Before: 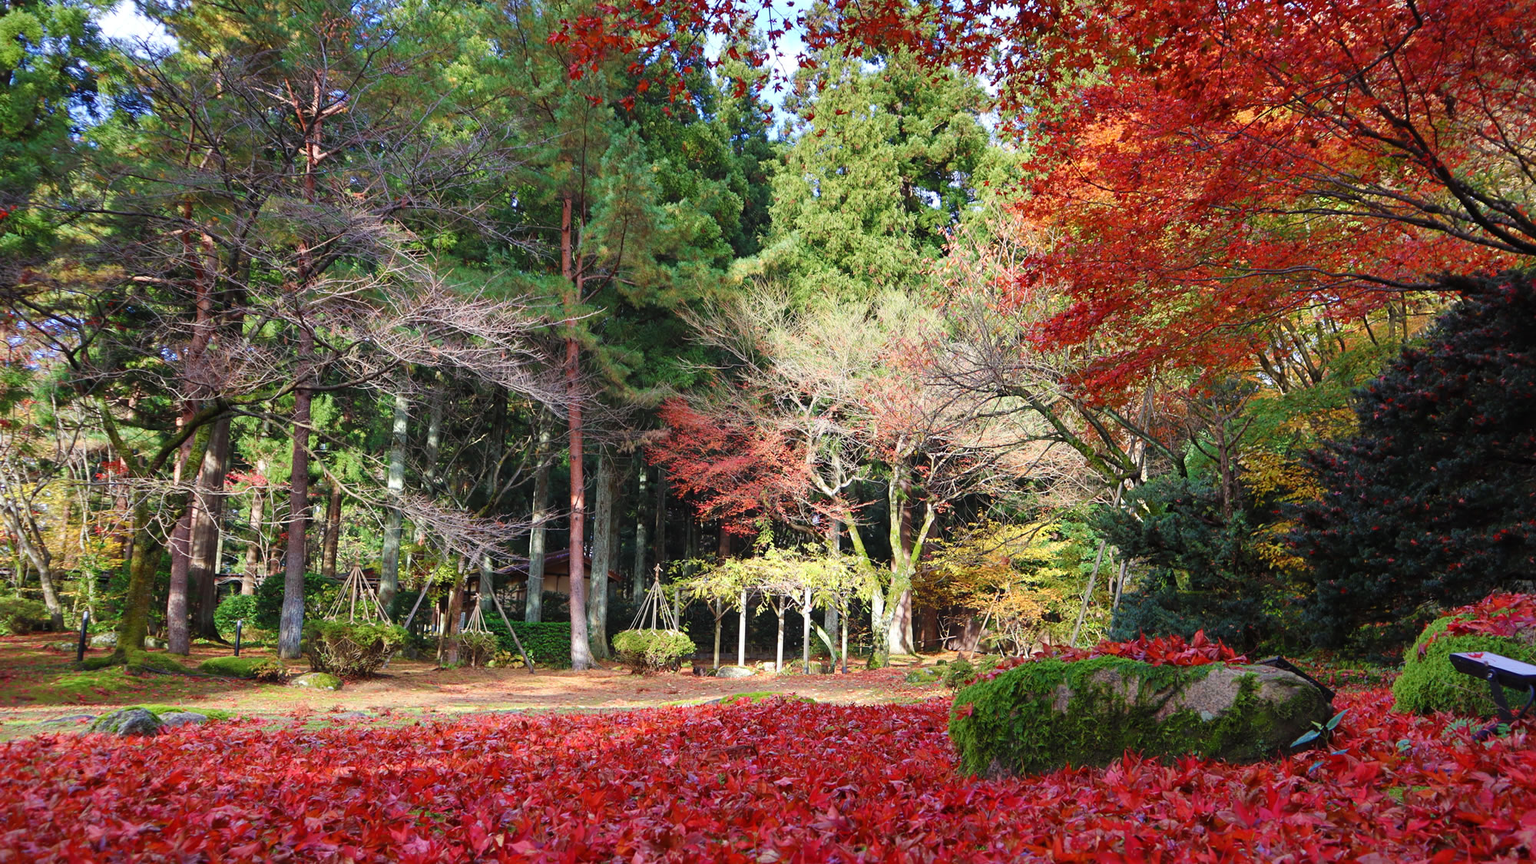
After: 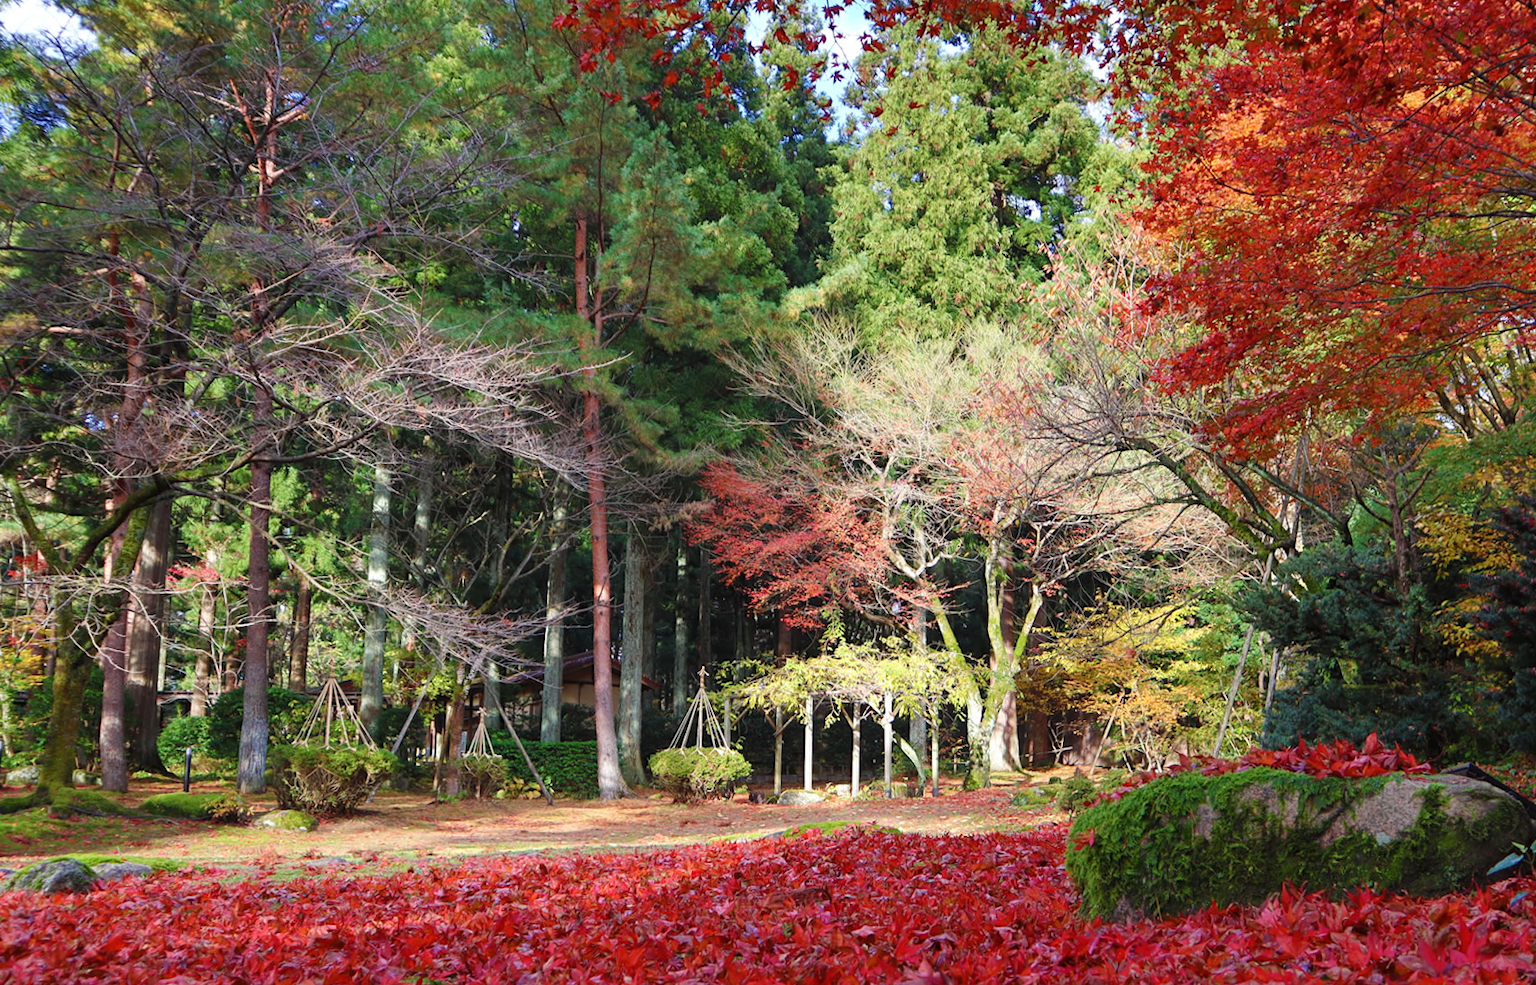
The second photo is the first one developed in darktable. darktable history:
crop and rotate: angle 1.3°, left 4.182%, top 1.107%, right 11.406%, bottom 2.655%
